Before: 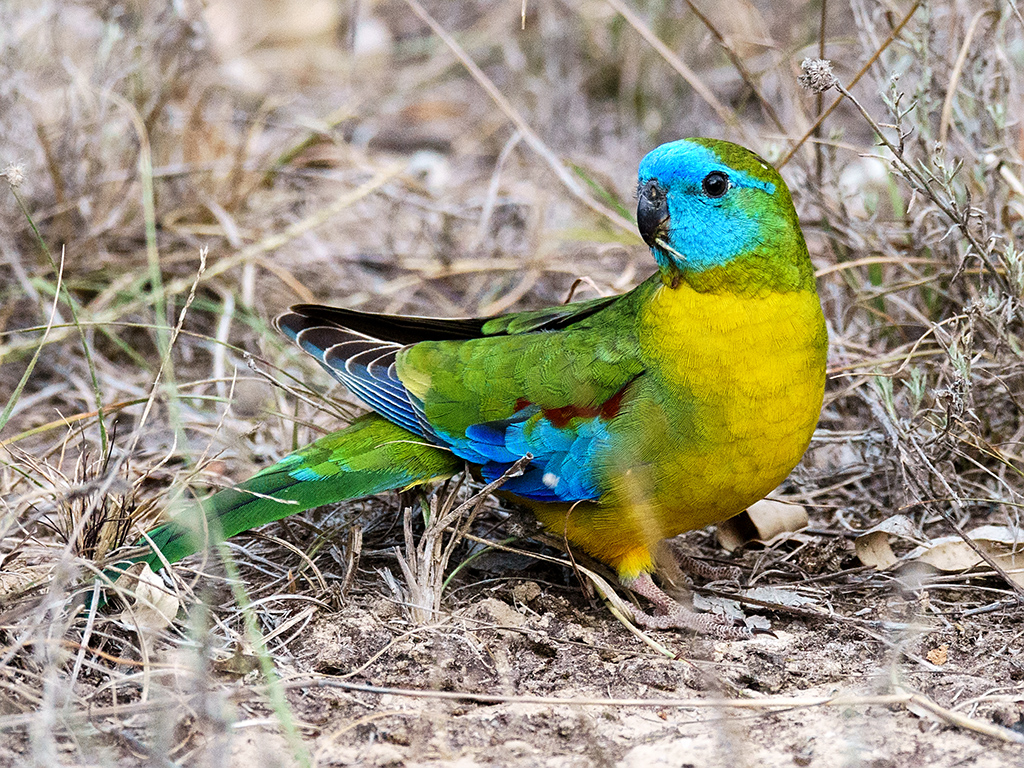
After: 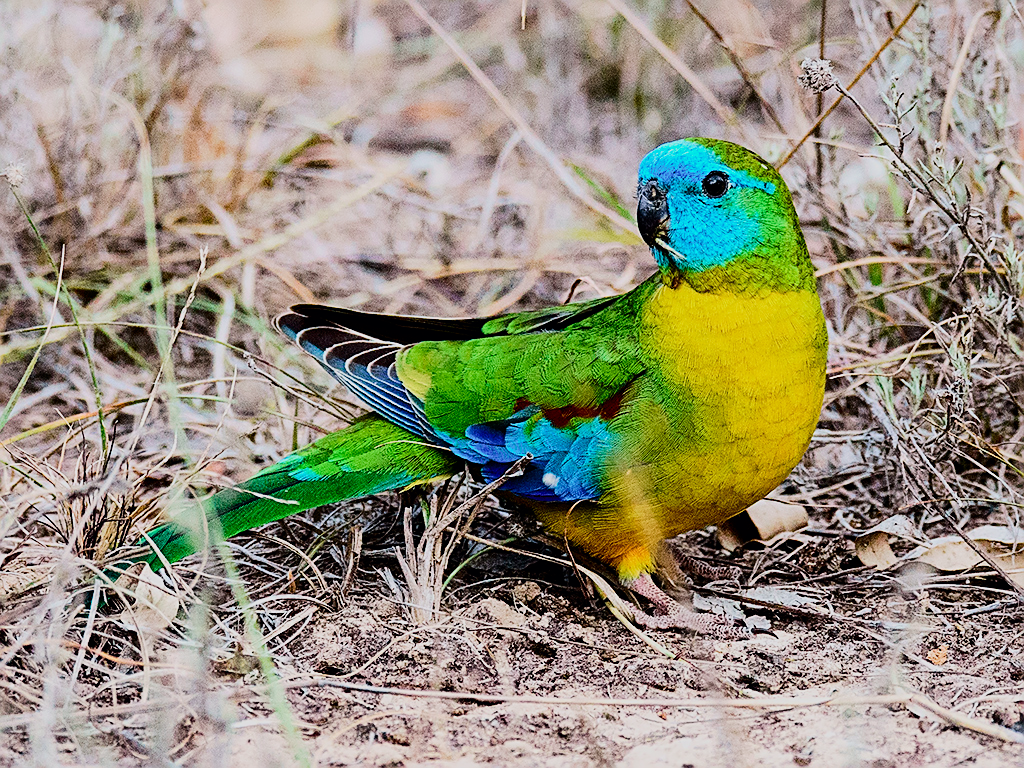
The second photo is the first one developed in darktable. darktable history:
filmic rgb: black relative exposure -7.32 EV, white relative exposure 5.09 EV, hardness 3.2
sharpen: on, module defaults
tone curve: curves: ch0 [(0, 0) (0.126, 0.061) (0.338, 0.285) (0.494, 0.518) (0.703, 0.762) (1, 1)]; ch1 [(0, 0) (0.389, 0.313) (0.457, 0.442) (0.5, 0.501) (0.55, 0.578) (1, 1)]; ch2 [(0, 0) (0.44, 0.424) (0.501, 0.499) (0.557, 0.564) (0.613, 0.67) (0.707, 0.746) (1, 1)], color space Lab, independent channels, preserve colors none
